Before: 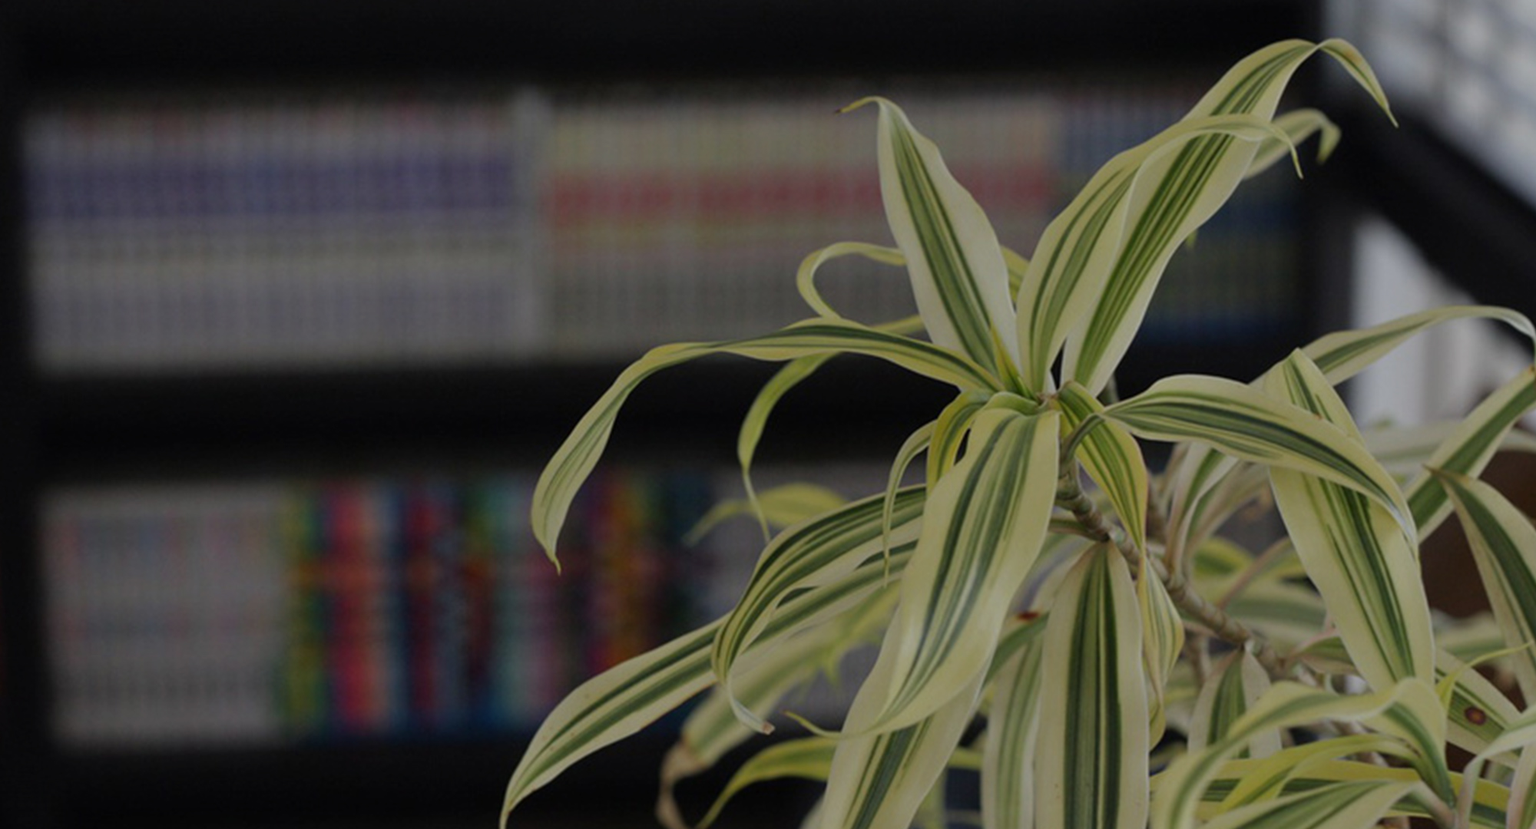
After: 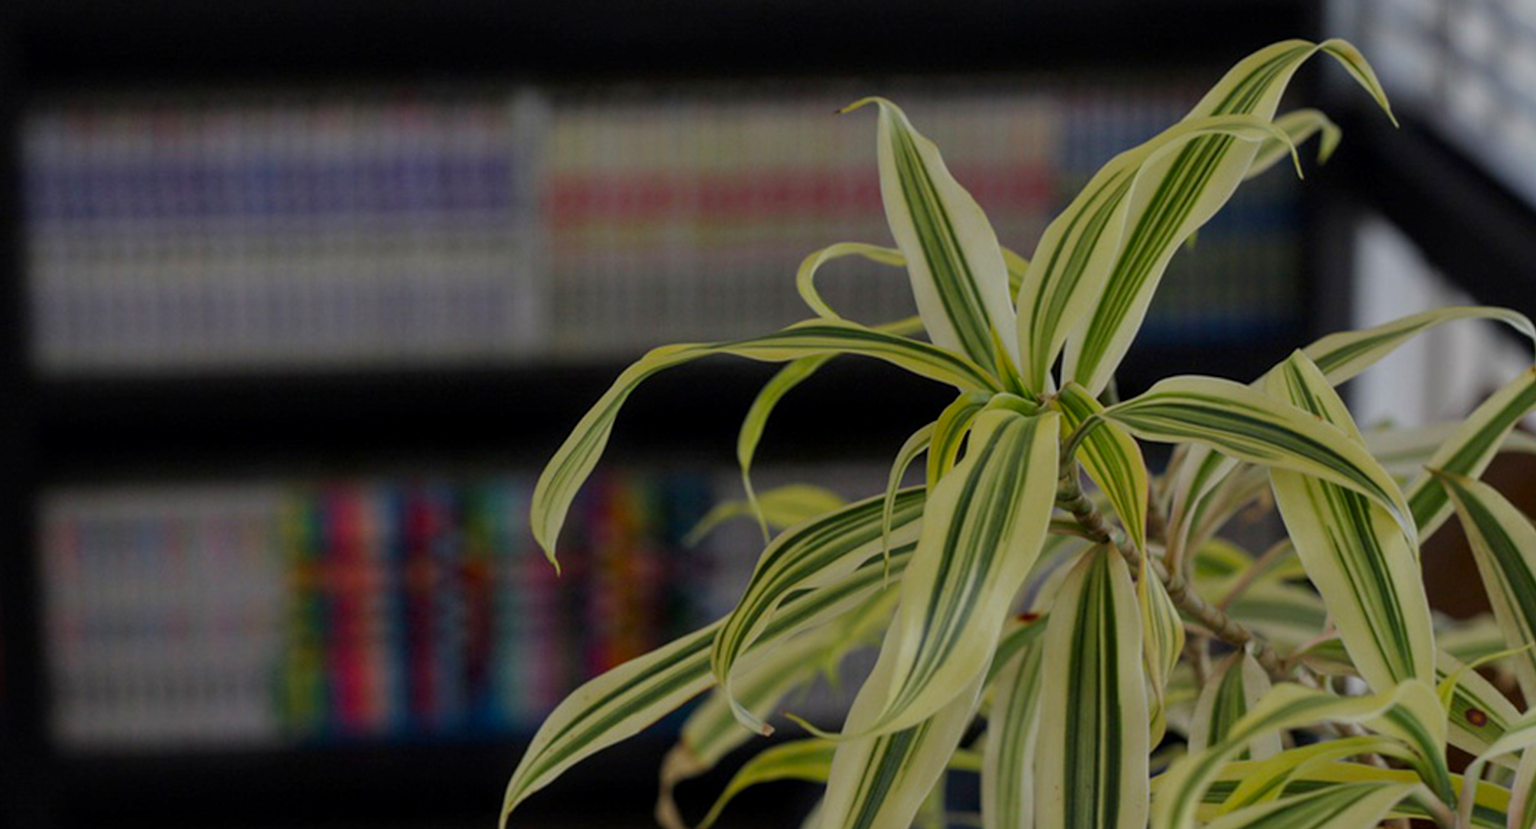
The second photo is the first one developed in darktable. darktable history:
crop and rotate: left 0.126%
local contrast: on, module defaults
color correction: saturation 1.34
